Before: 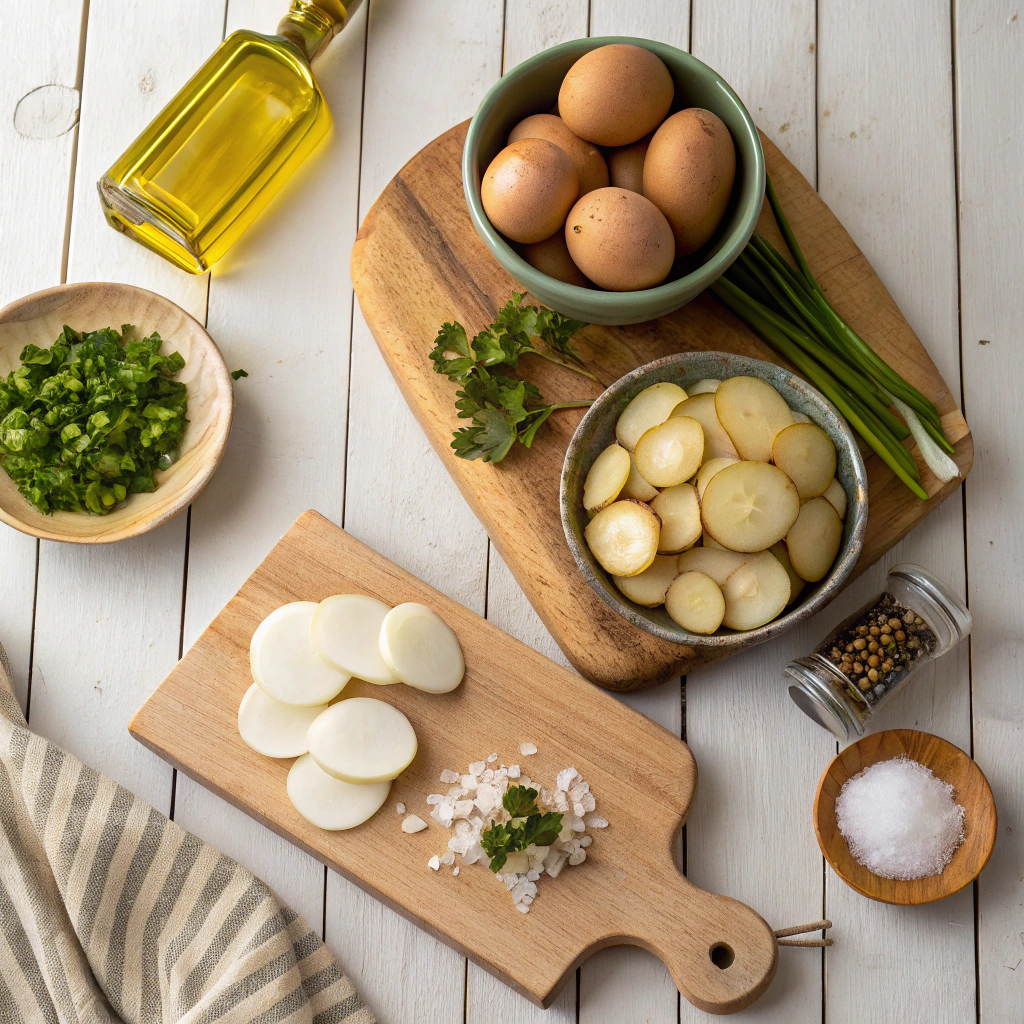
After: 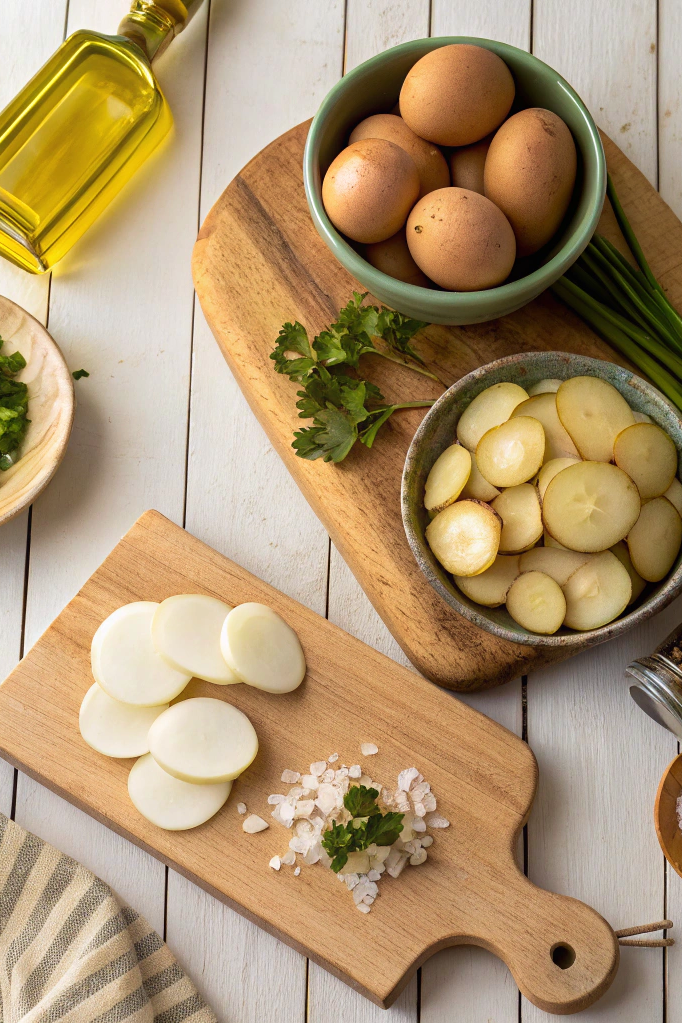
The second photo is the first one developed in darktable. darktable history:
velvia: on, module defaults
tone equalizer: on, module defaults
crop and rotate: left 15.546%, right 17.787%
